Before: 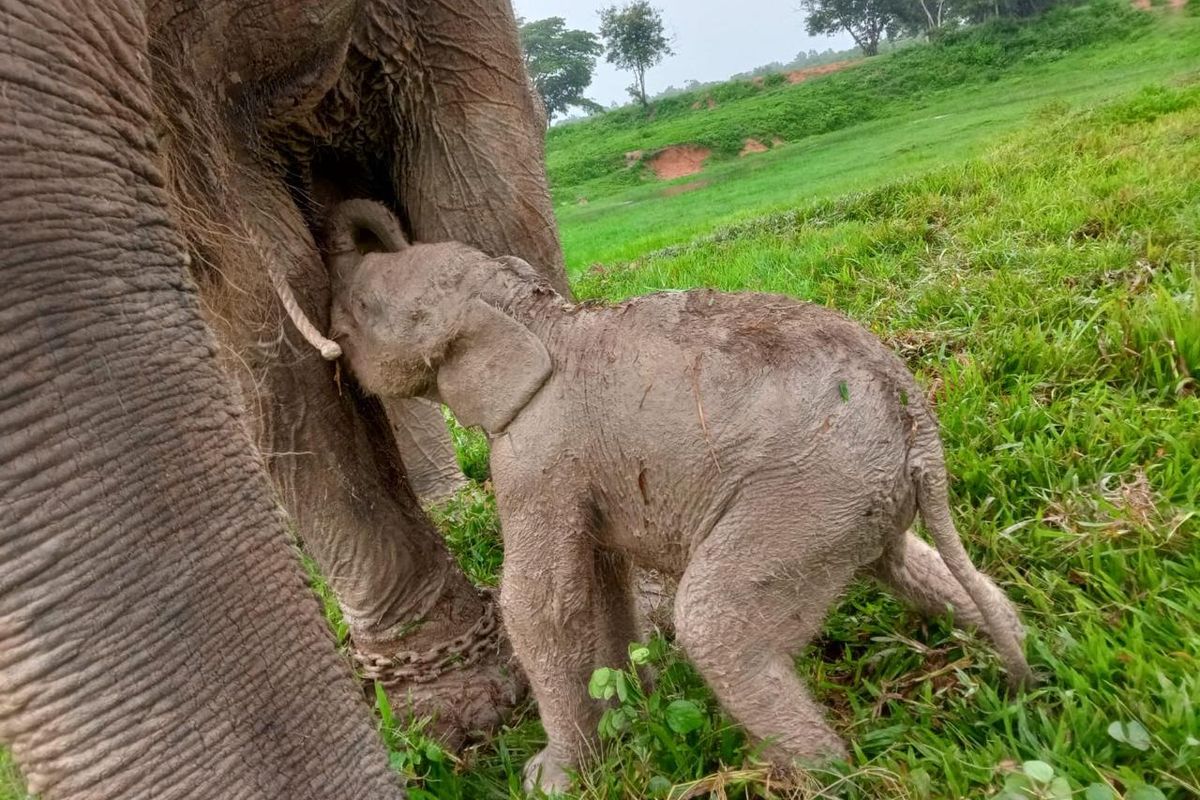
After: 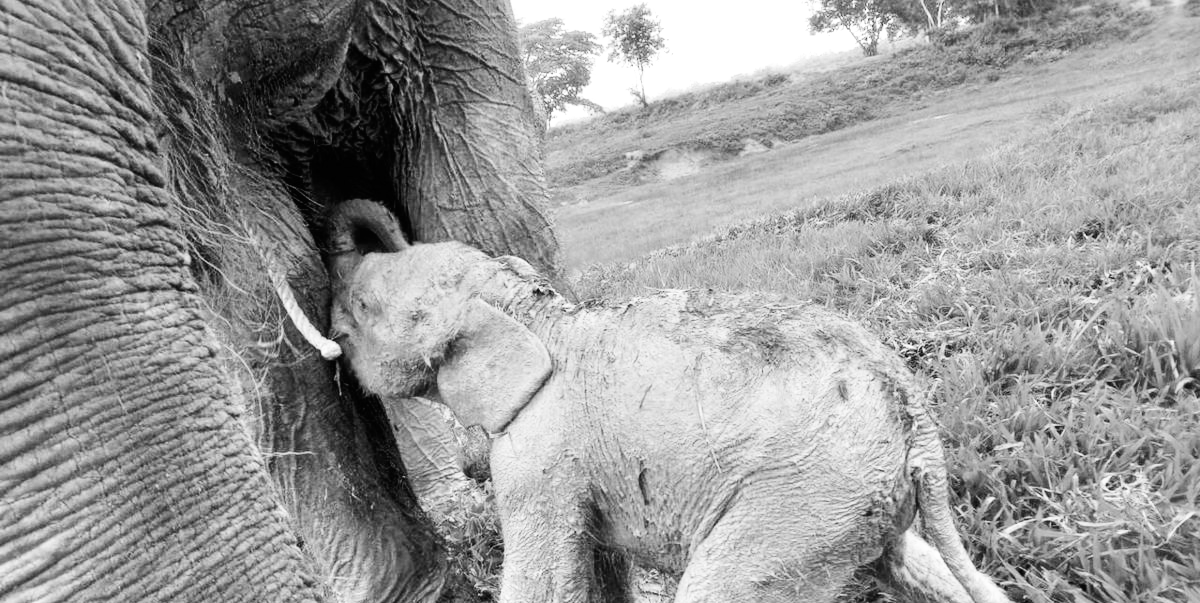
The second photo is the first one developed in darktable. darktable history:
velvia: on, module defaults
contrast brightness saturation: contrast 0.044, saturation 0.159
crop: bottom 24.555%
base curve: curves: ch0 [(0, 0) (0.007, 0.004) (0.027, 0.03) (0.046, 0.07) (0.207, 0.54) (0.442, 0.872) (0.673, 0.972) (1, 1)], preserve colors none
color zones: curves: ch0 [(0, 0.613) (0.01, 0.613) (0.245, 0.448) (0.498, 0.529) (0.642, 0.665) (0.879, 0.777) (0.99, 0.613)]; ch1 [(0, 0) (0.143, 0) (0.286, 0) (0.429, 0) (0.571, 0) (0.714, 0) (0.857, 0)], mix 24.41%
